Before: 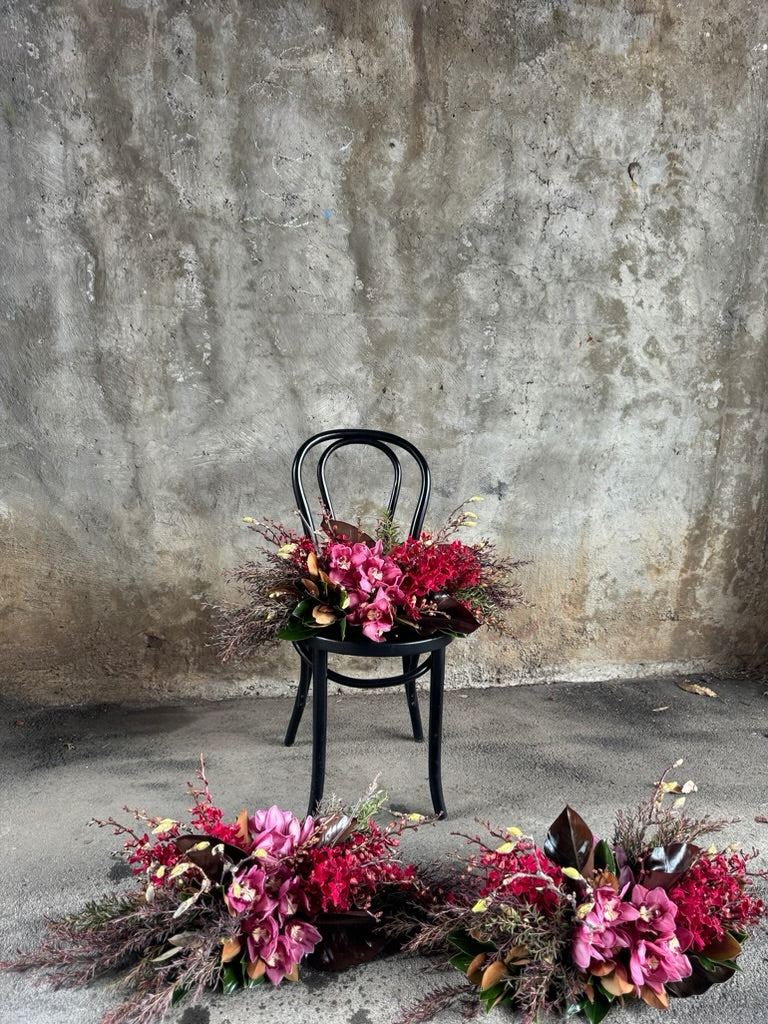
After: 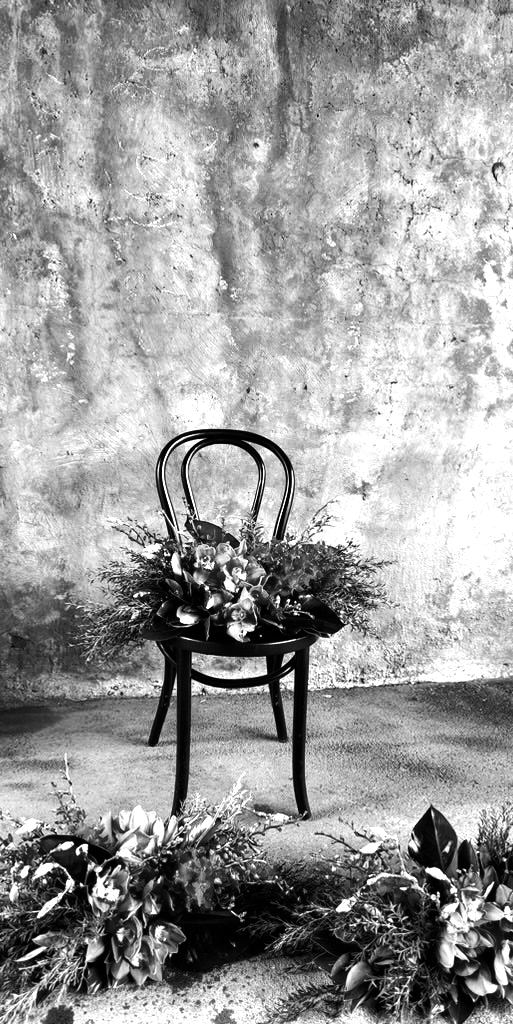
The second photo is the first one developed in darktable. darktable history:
crop and rotate: left 17.732%, right 15.423%
color zones: curves: ch1 [(0, -0.014) (0.143, -0.013) (0.286, -0.013) (0.429, -0.016) (0.571, -0.019) (0.714, -0.015) (0.857, 0.002) (1, -0.014)]
tone equalizer: -8 EV -1.08 EV, -7 EV -1.01 EV, -6 EV -0.867 EV, -5 EV -0.578 EV, -3 EV 0.578 EV, -2 EV 0.867 EV, -1 EV 1.01 EV, +0 EV 1.08 EV, edges refinement/feathering 500, mask exposure compensation -1.57 EV, preserve details no
